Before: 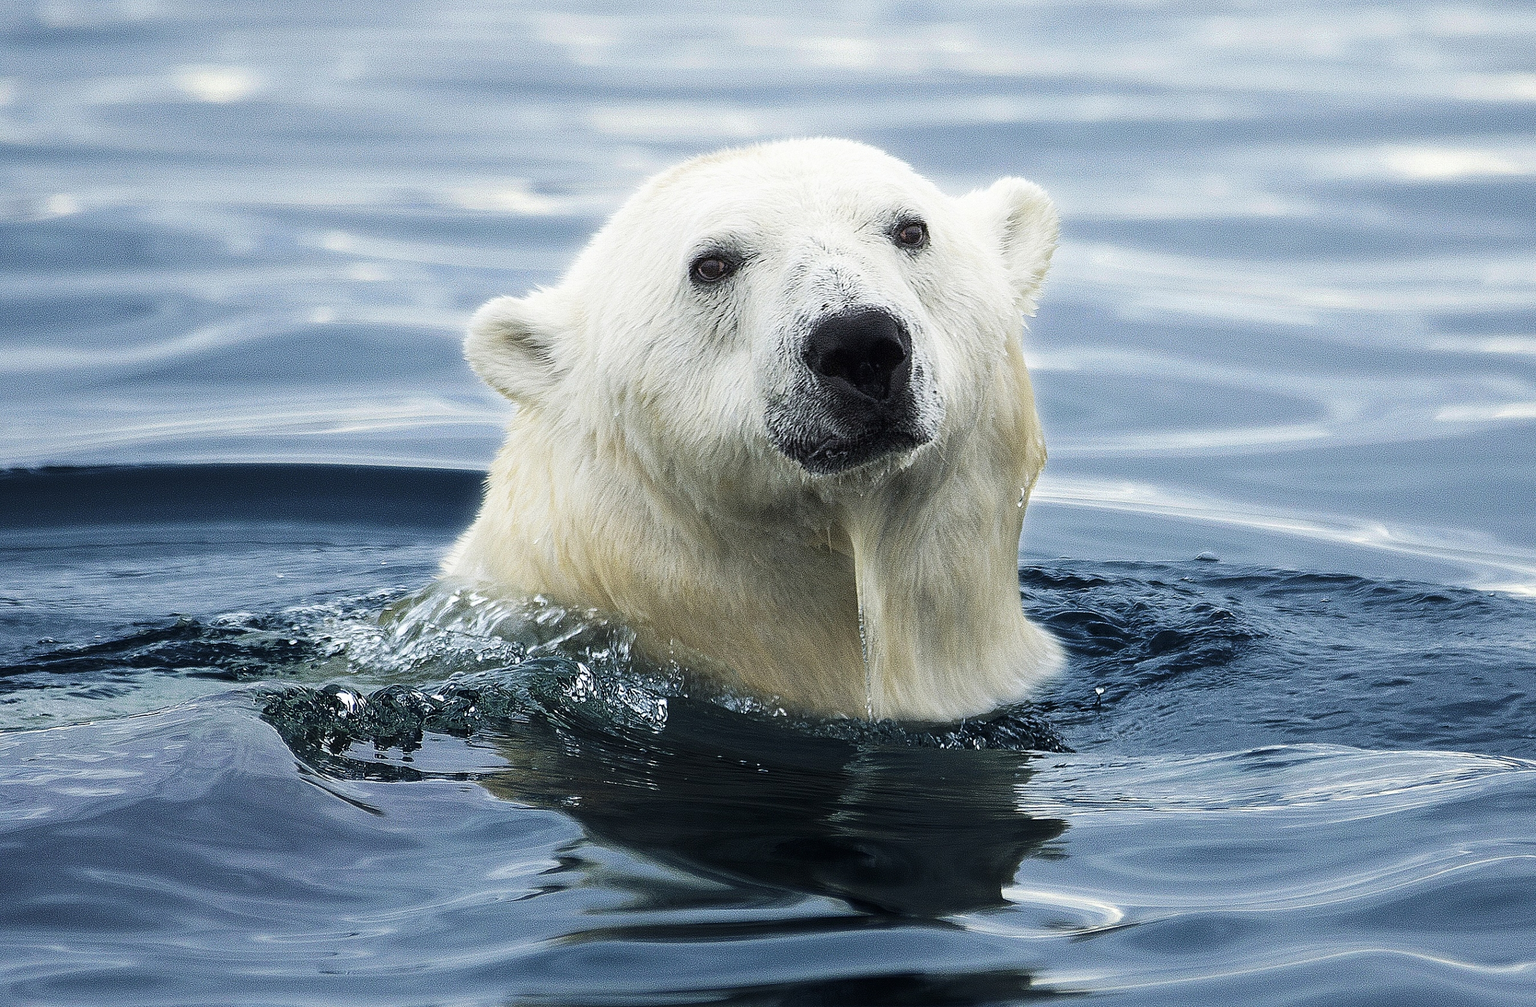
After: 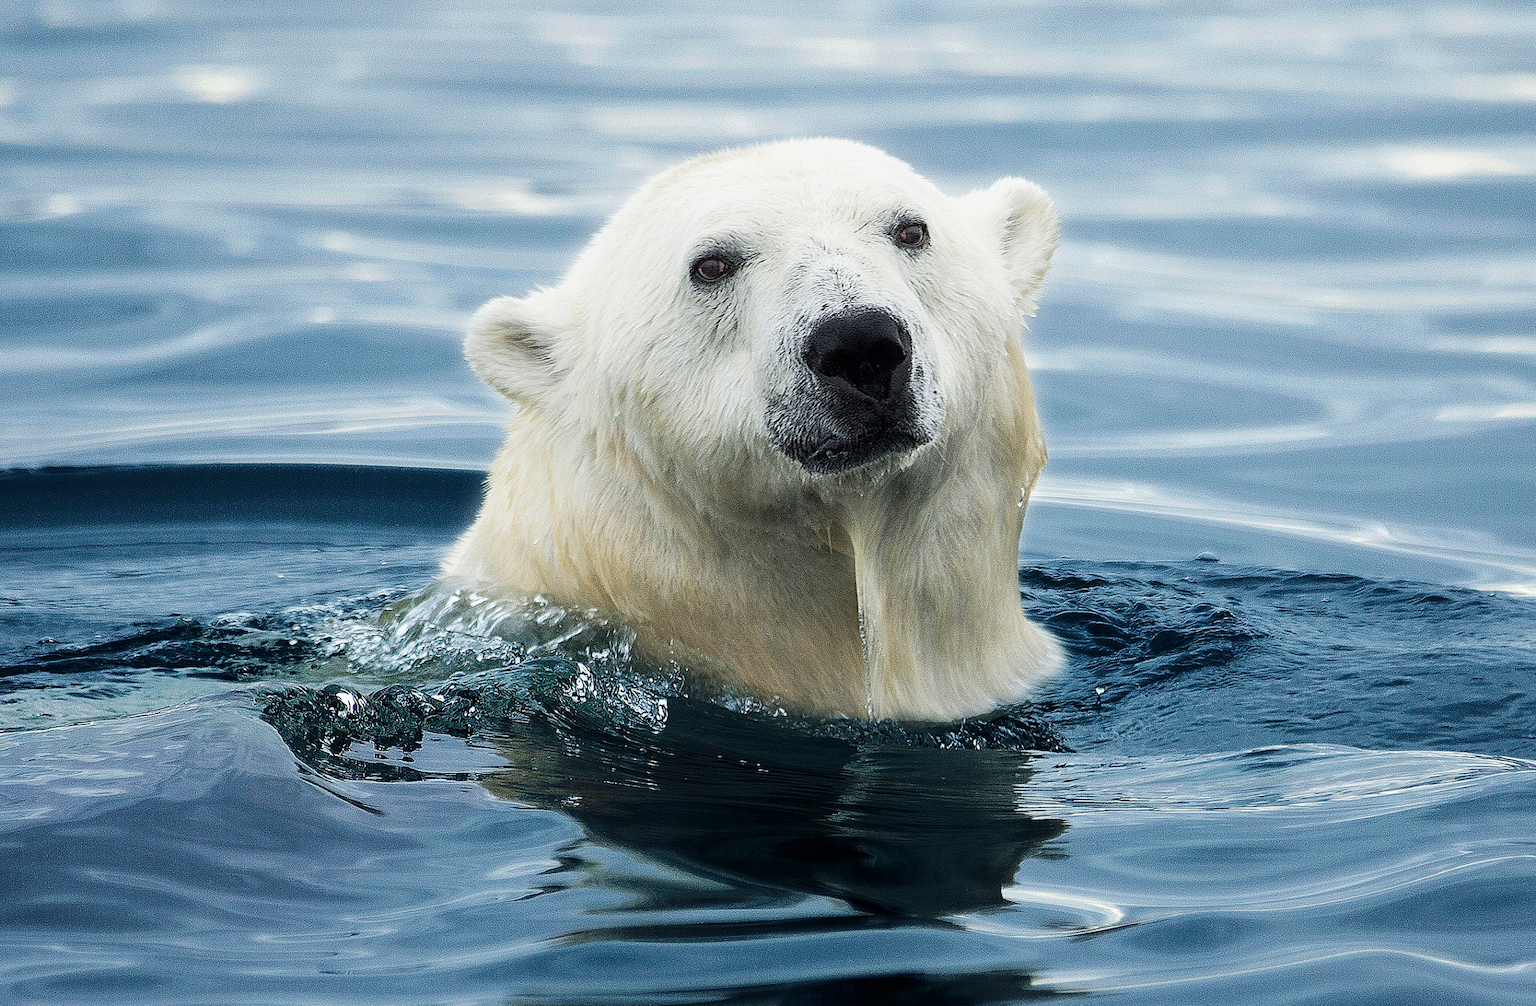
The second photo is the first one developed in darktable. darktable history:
tone equalizer: -7 EV 0.17 EV, -6 EV 0.117 EV, -5 EV 0.064 EV, -4 EV 0.021 EV, -2 EV -0.022 EV, -1 EV -0.022 EV, +0 EV -0.08 EV
